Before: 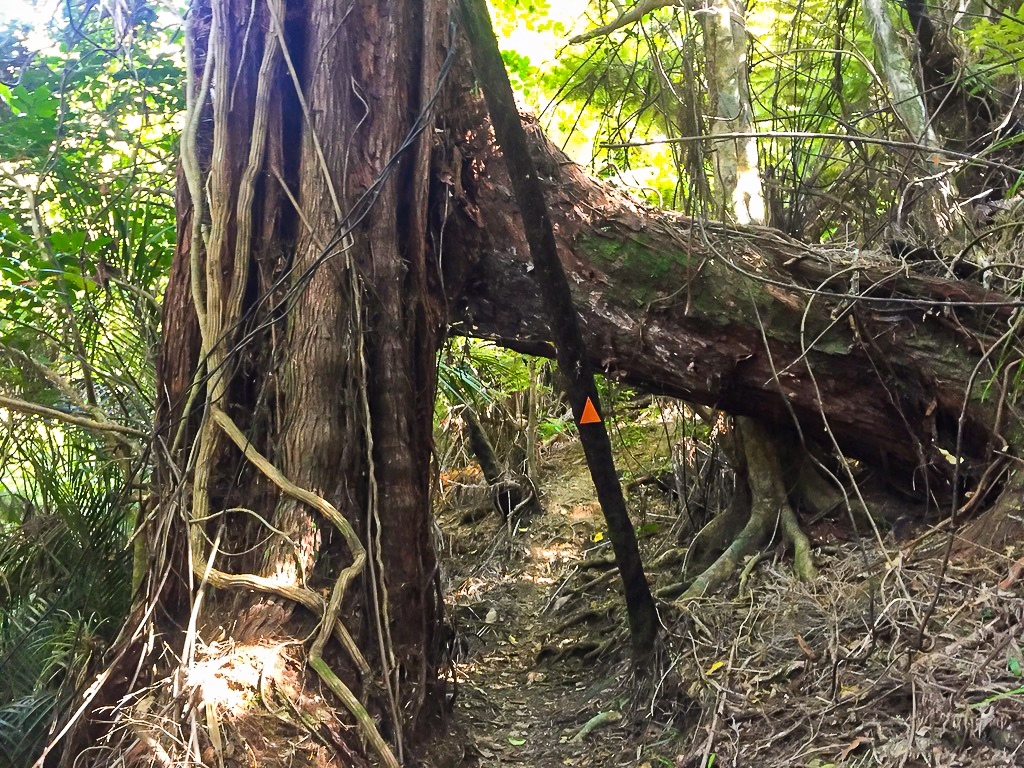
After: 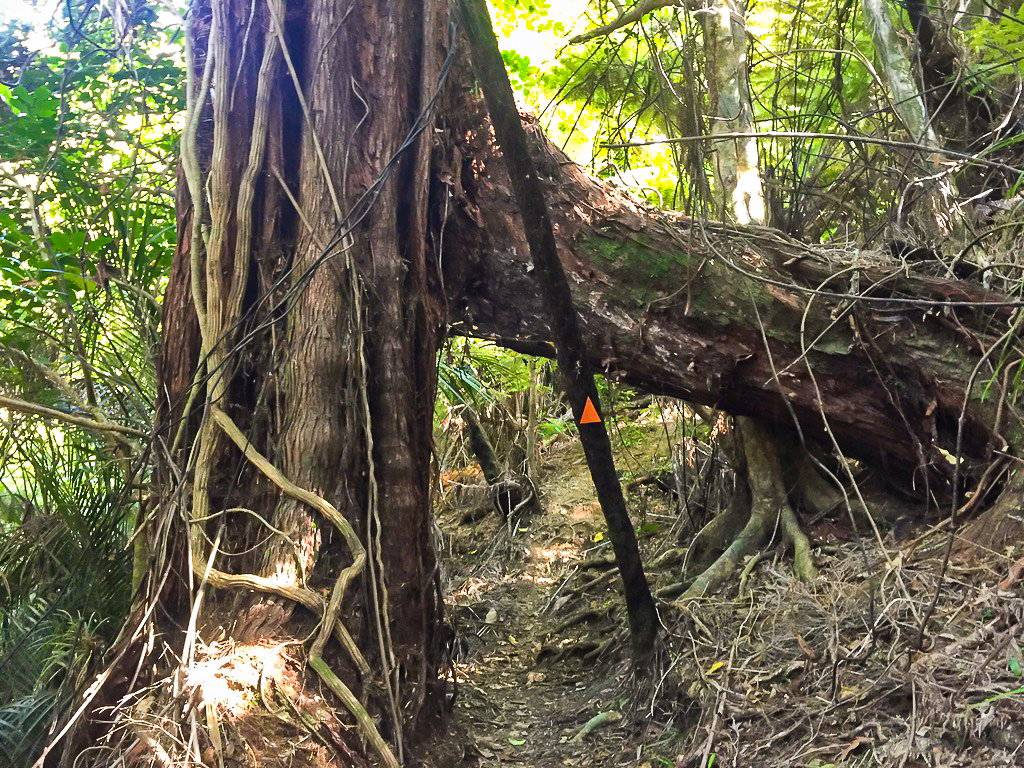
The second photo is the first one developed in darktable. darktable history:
shadows and highlights: shadows 52.42, soften with gaussian
